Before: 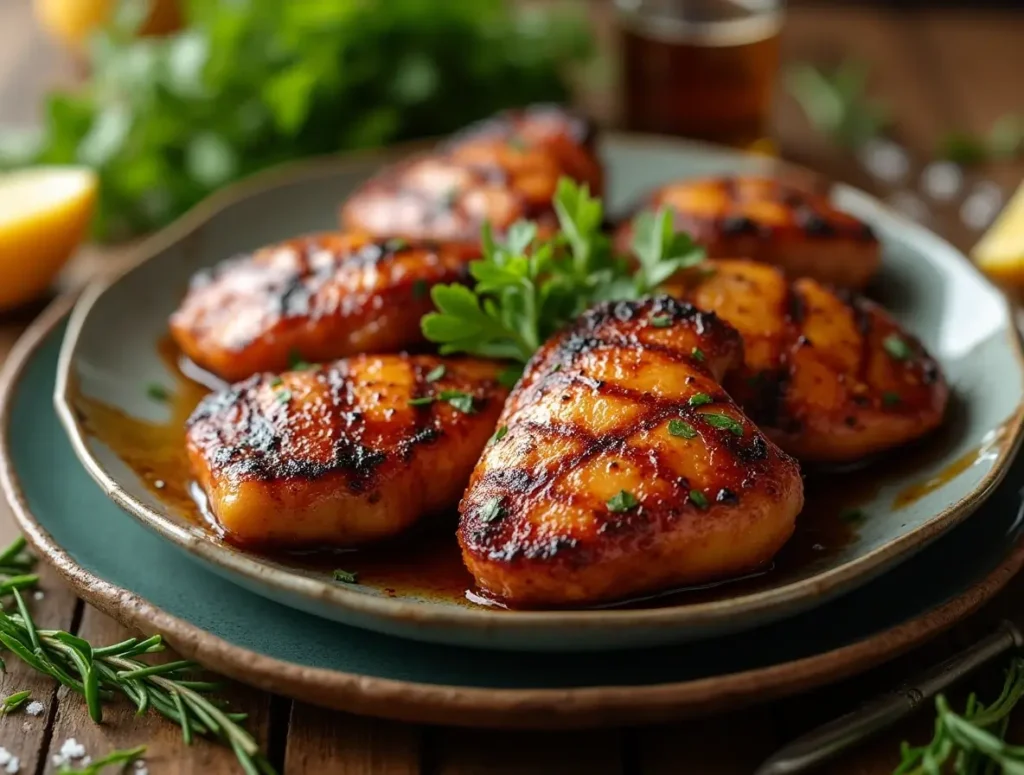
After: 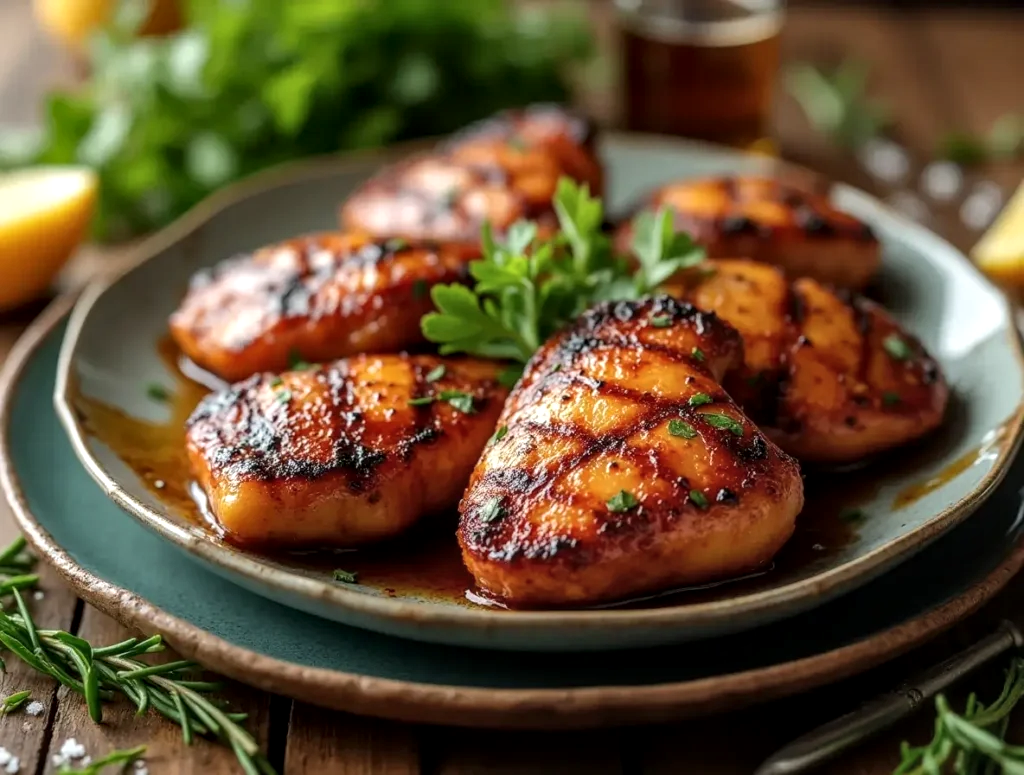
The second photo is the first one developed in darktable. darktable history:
local contrast: on, module defaults
shadows and highlights: radius 172.63, shadows 26.36, white point adjustment 3.28, highlights -68.76, soften with gaussian
